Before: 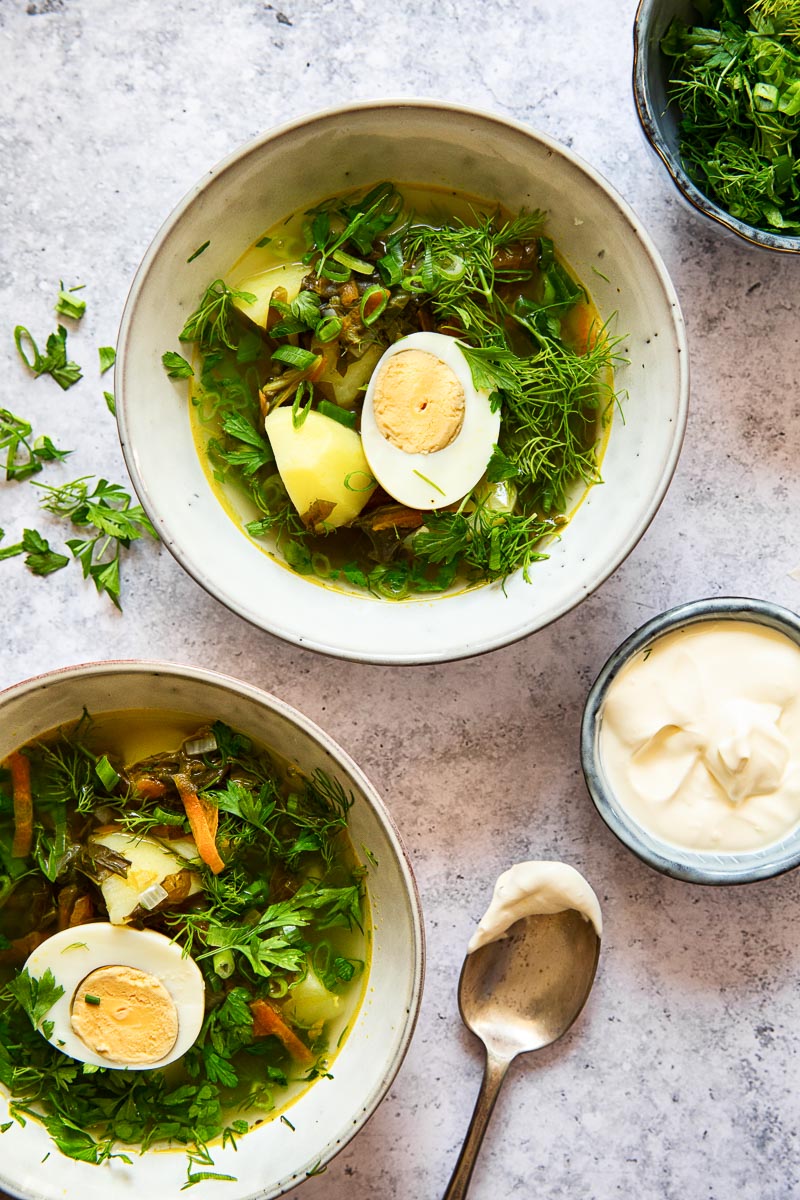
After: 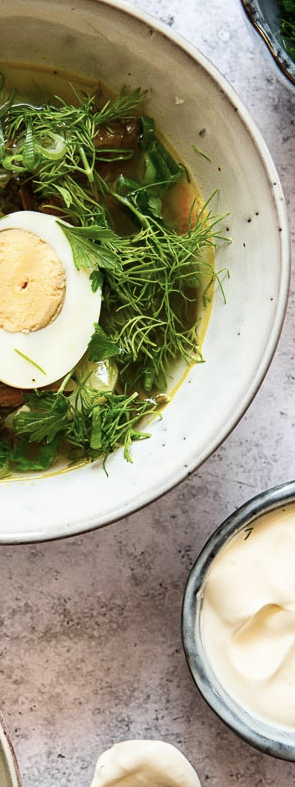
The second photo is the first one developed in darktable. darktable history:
exposure: compensate highlight preservation false
contrast brightness saturation: contrast 0.06, brightness -0.01, saturation -0.23
crop and rotate: left 49.936%, top 10.094%, right 13.136%, bottom 24.256%
